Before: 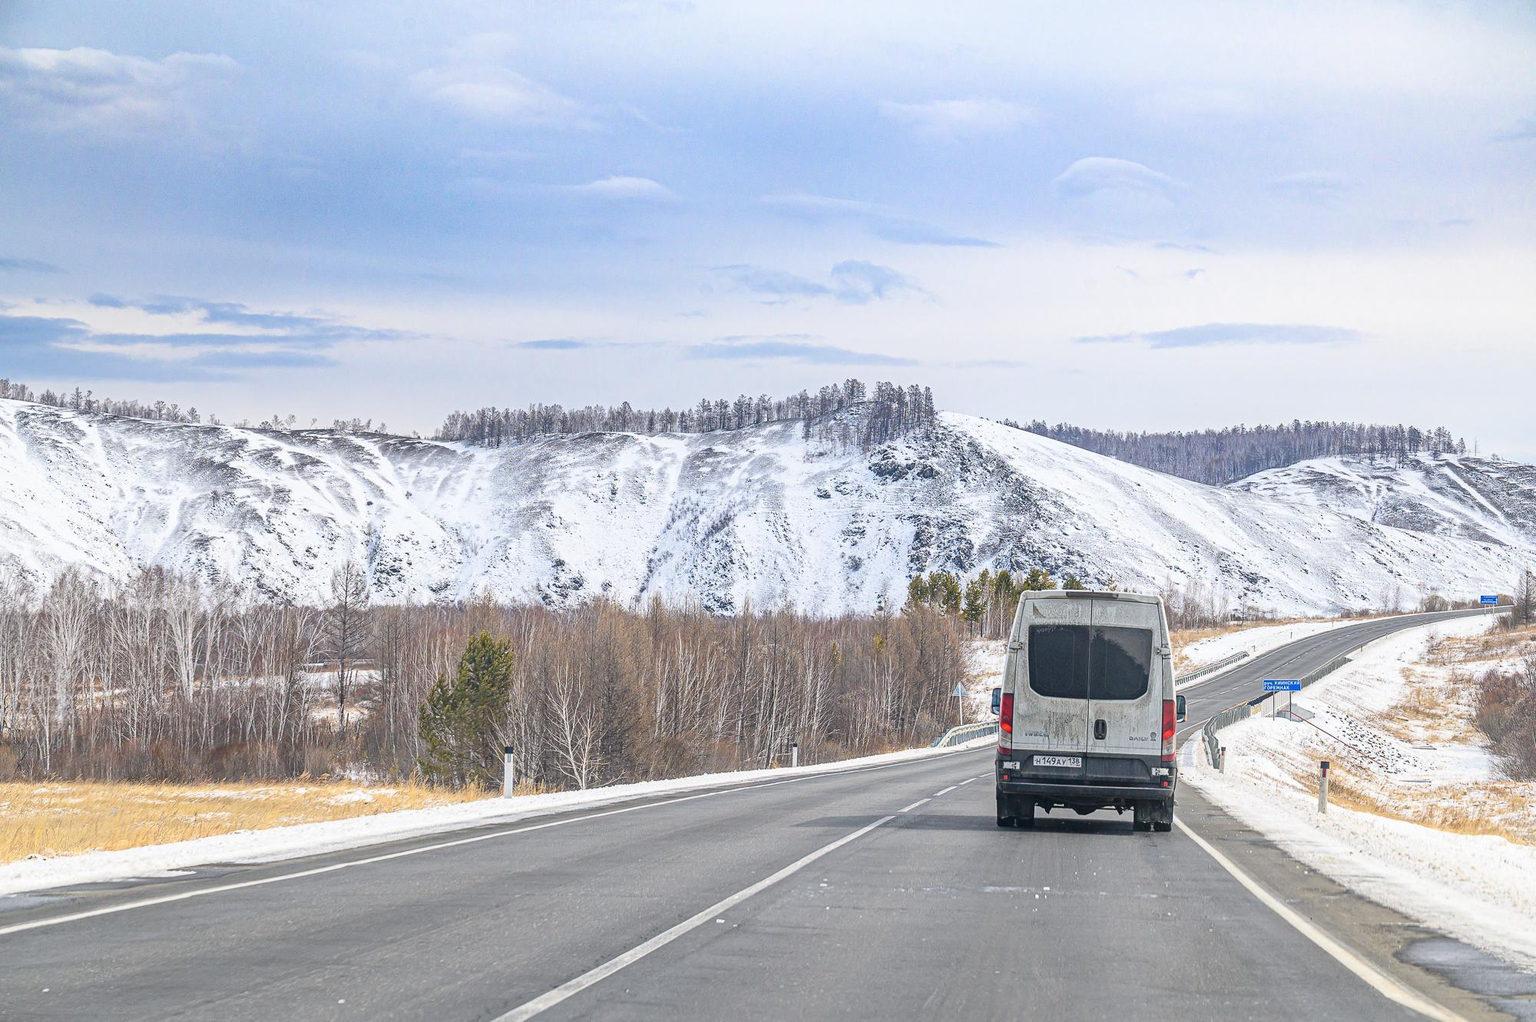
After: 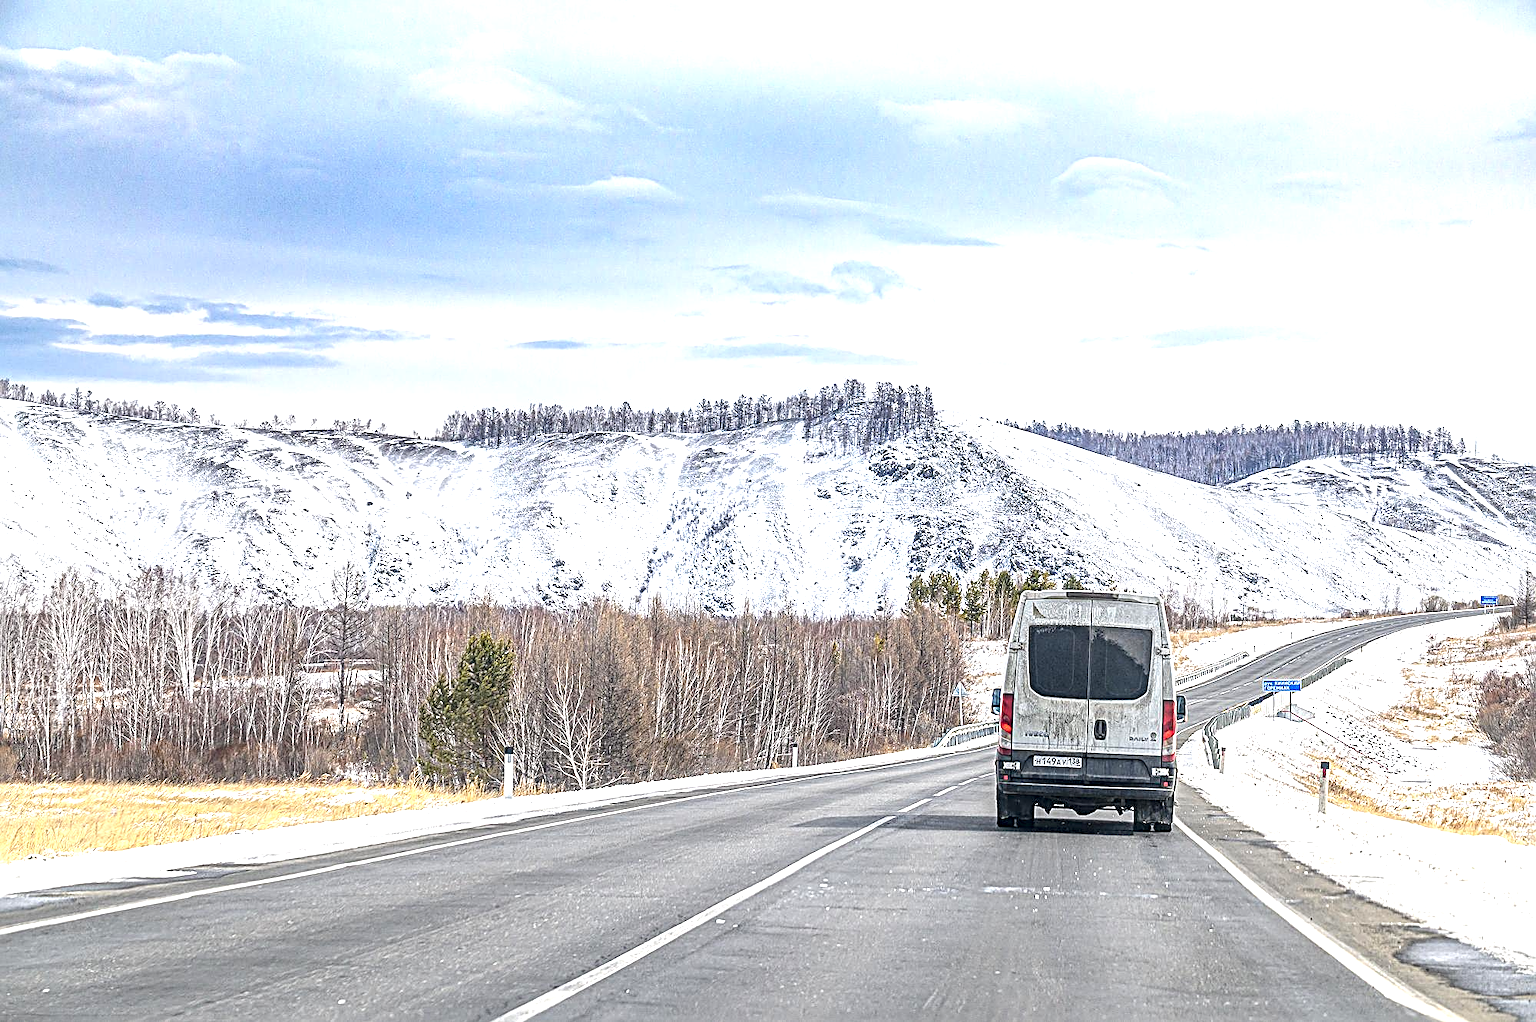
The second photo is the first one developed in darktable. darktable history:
exposure: exposure 0.561 EV, compensate highlight preservation false
local contrast: detail 150%
sharpen: radius 3.066, amount 0.754
